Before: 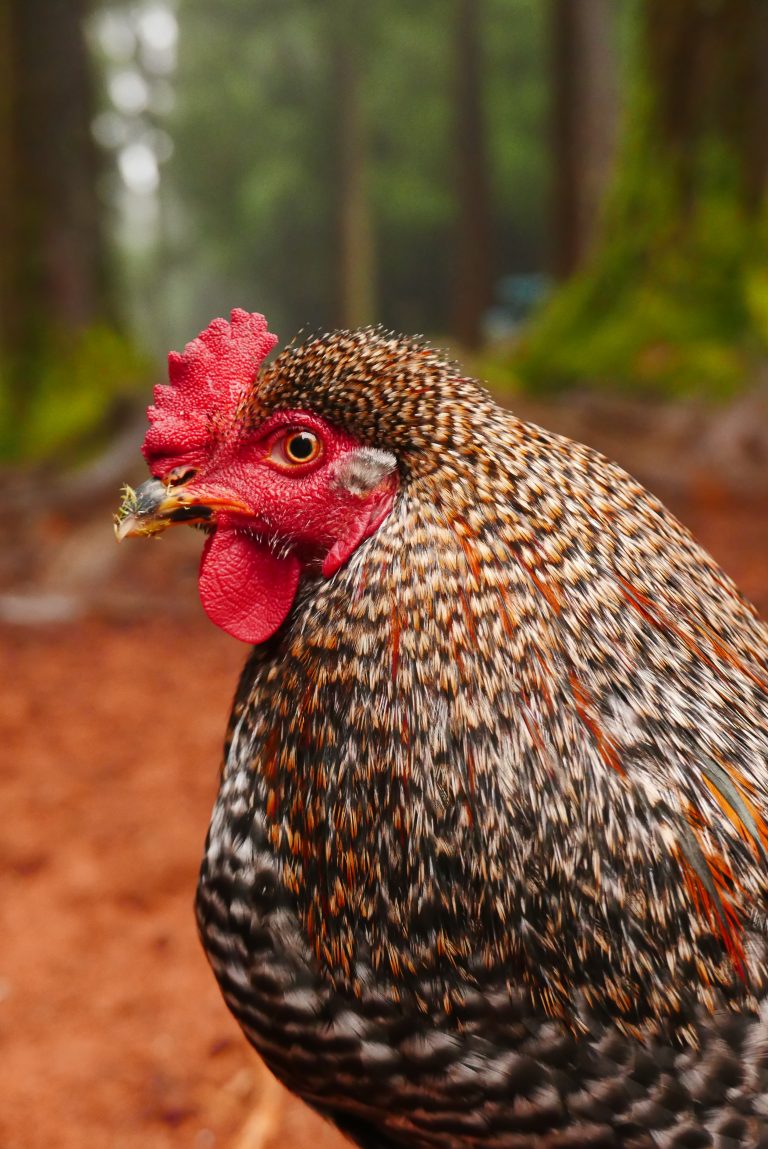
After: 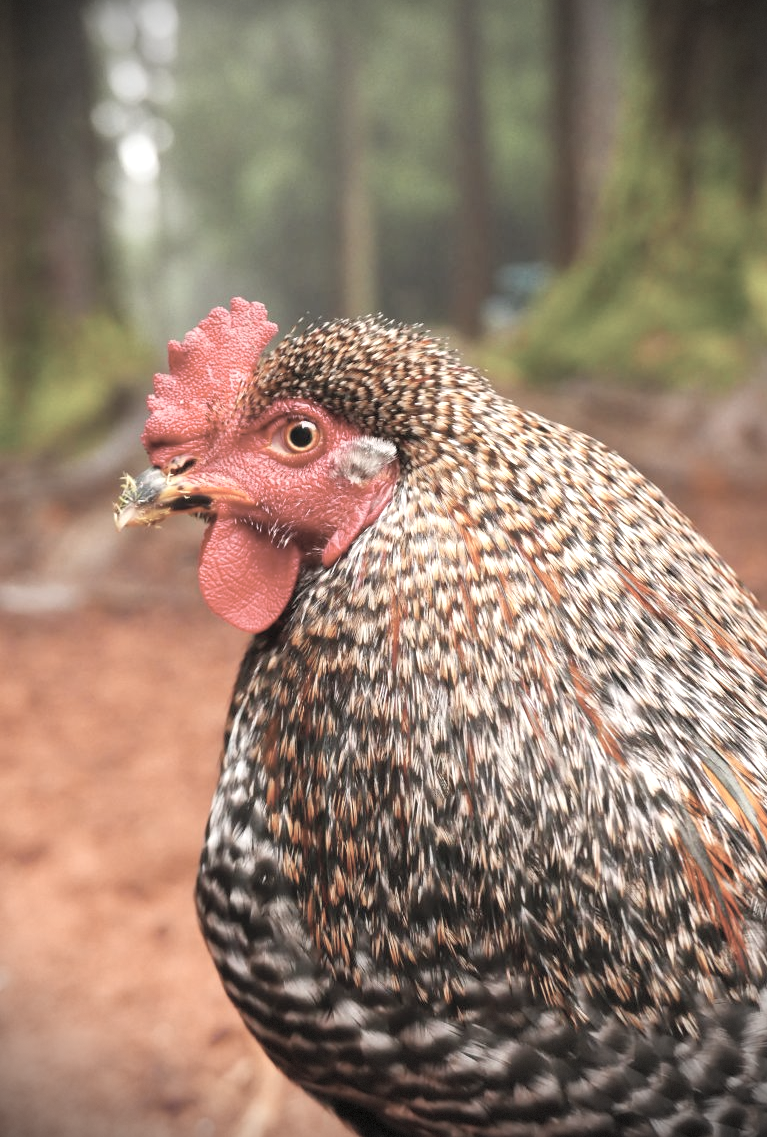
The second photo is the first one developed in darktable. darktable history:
crop: top 0.958%, right 0.047%
contrast brightness saturation: brightness 0.184, saturation -0.499
vignetting: brightness -0.817, dithering 8-bit output
exposure: exposure 0.638 EV, compensate highlight preservation false
